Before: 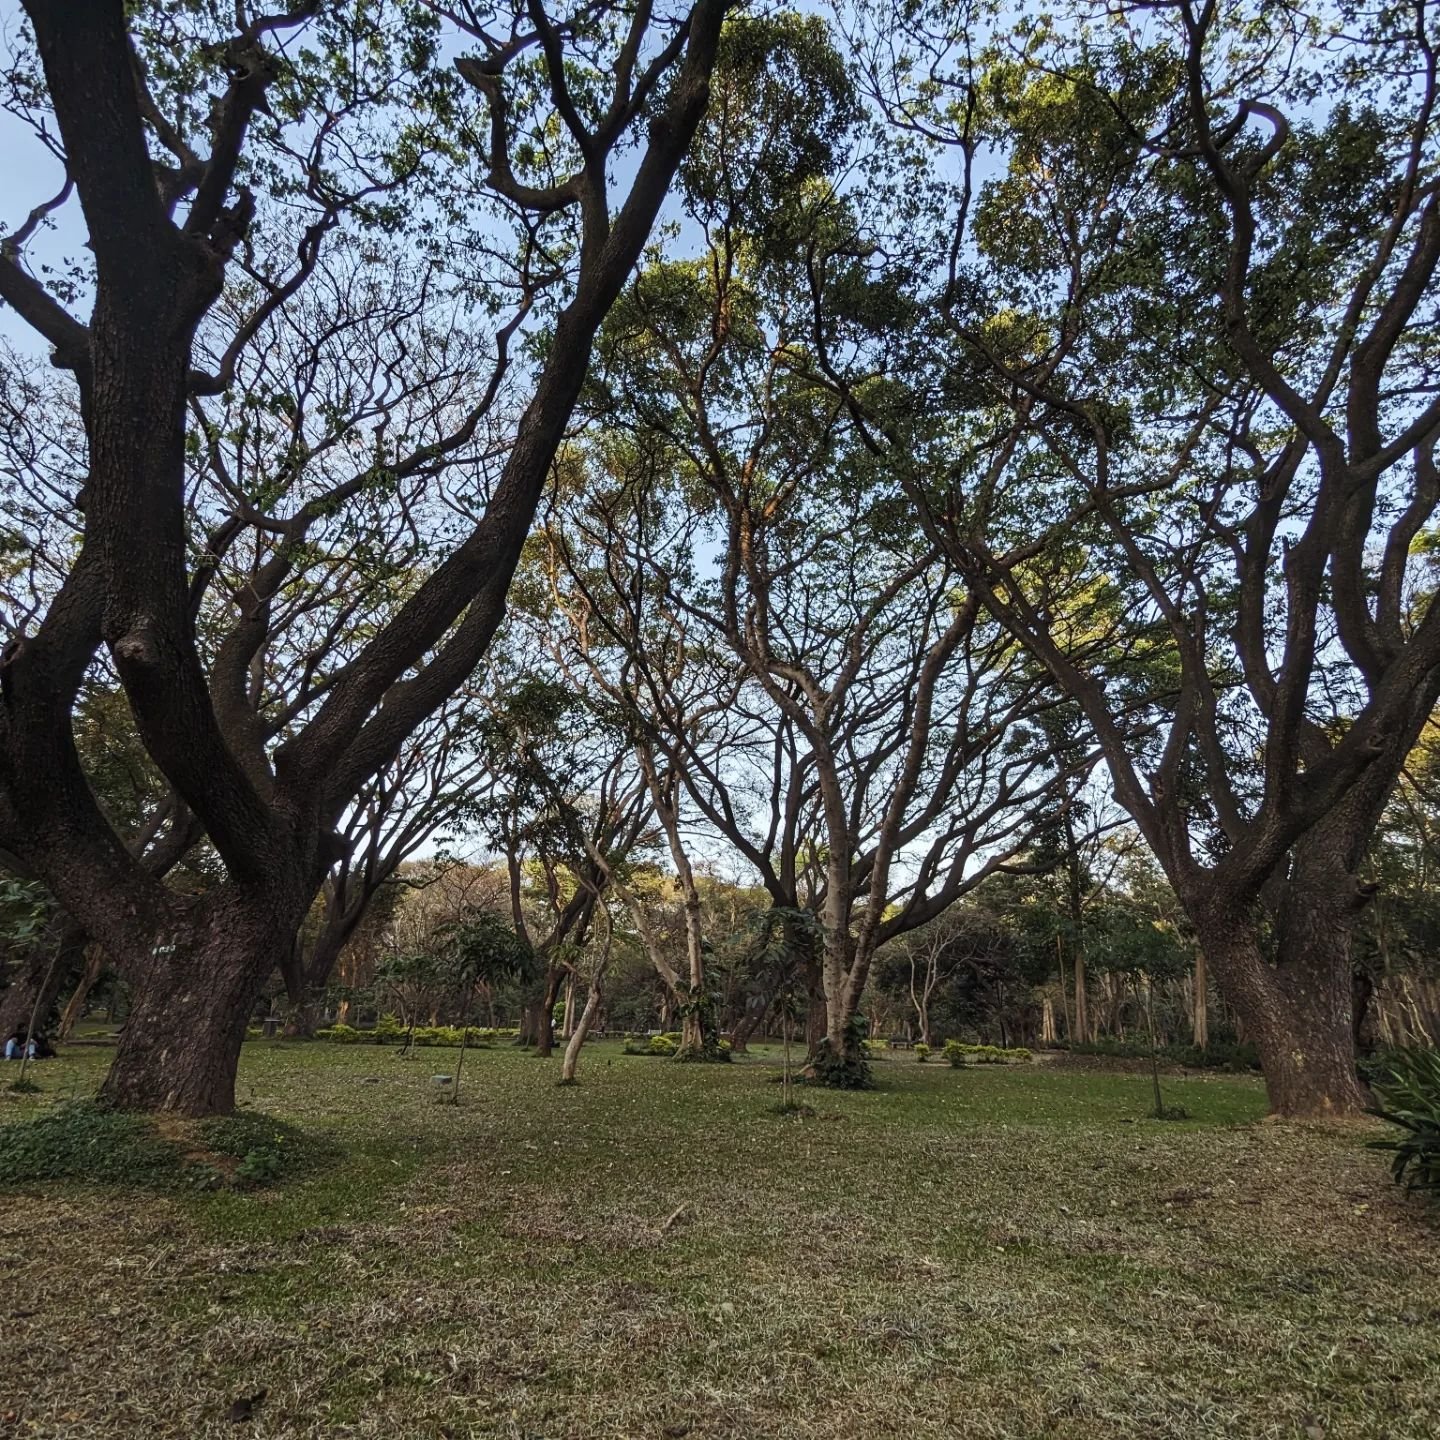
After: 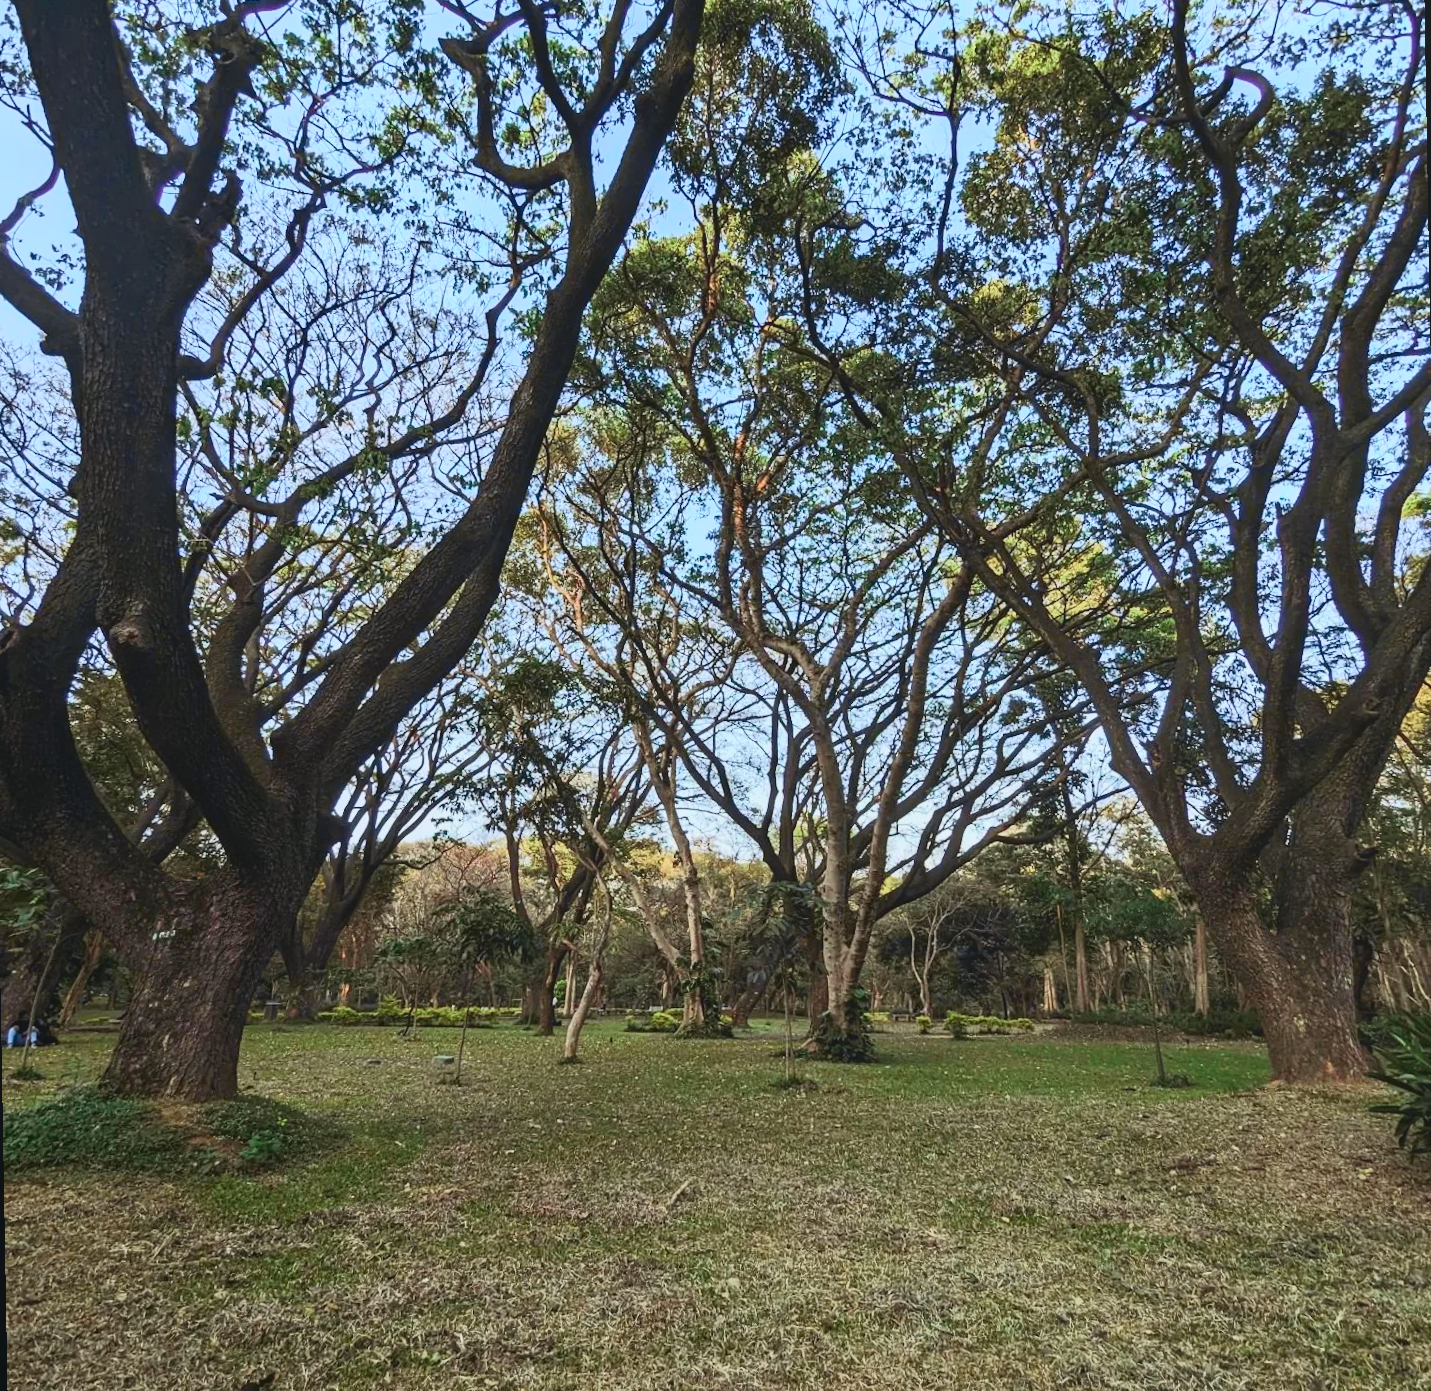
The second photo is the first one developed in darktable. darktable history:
exposure: black level correction 0.001, exposure 0.5 EV, compensate exposure bias true, compensate highlight preservation false
local contrast: highlights 68%, shadows 68%, detail 82%, midtone range 0.325
rotate and perspective: rotation -1°, crop left 0.011, crop right 0.989, crop top 0.025, crop bottom 0.975
tone curve: curves: ch0 [(0, 0.013) (0.104, 0.103) (0.258, 0.267) (0.448, 0.487) (0.709, 0.794) (0.886, 0.922) (0.994, 0.971)]; ch1 [(0, 0) (0.335, 0.298) (0.446, 0.413) (0.488, 0.484) (0.515, 0.508) (0.566, 0.593) (0.635, 0.661) (1, 1)]; ch2 [(0, 0) (0.314, 0.301) (0.437, 0.403) (0.502, 0.494) (0.528, 0.54) (0.557, 0.559) (0.612, 0.62) (0.715, 0.691) (1, 1)], color space Lab, independent channels, preserve colors none
